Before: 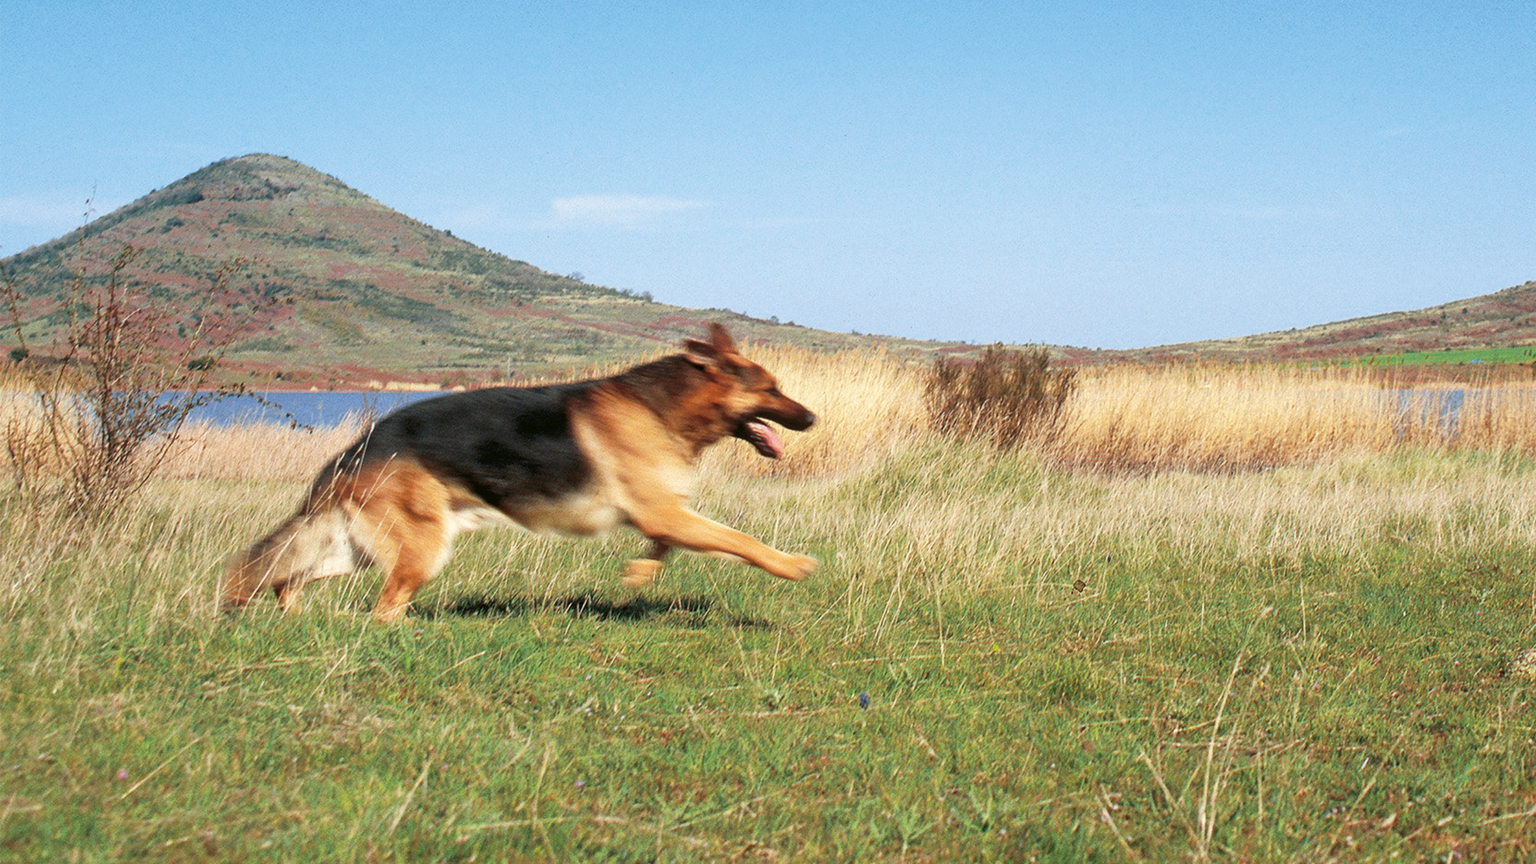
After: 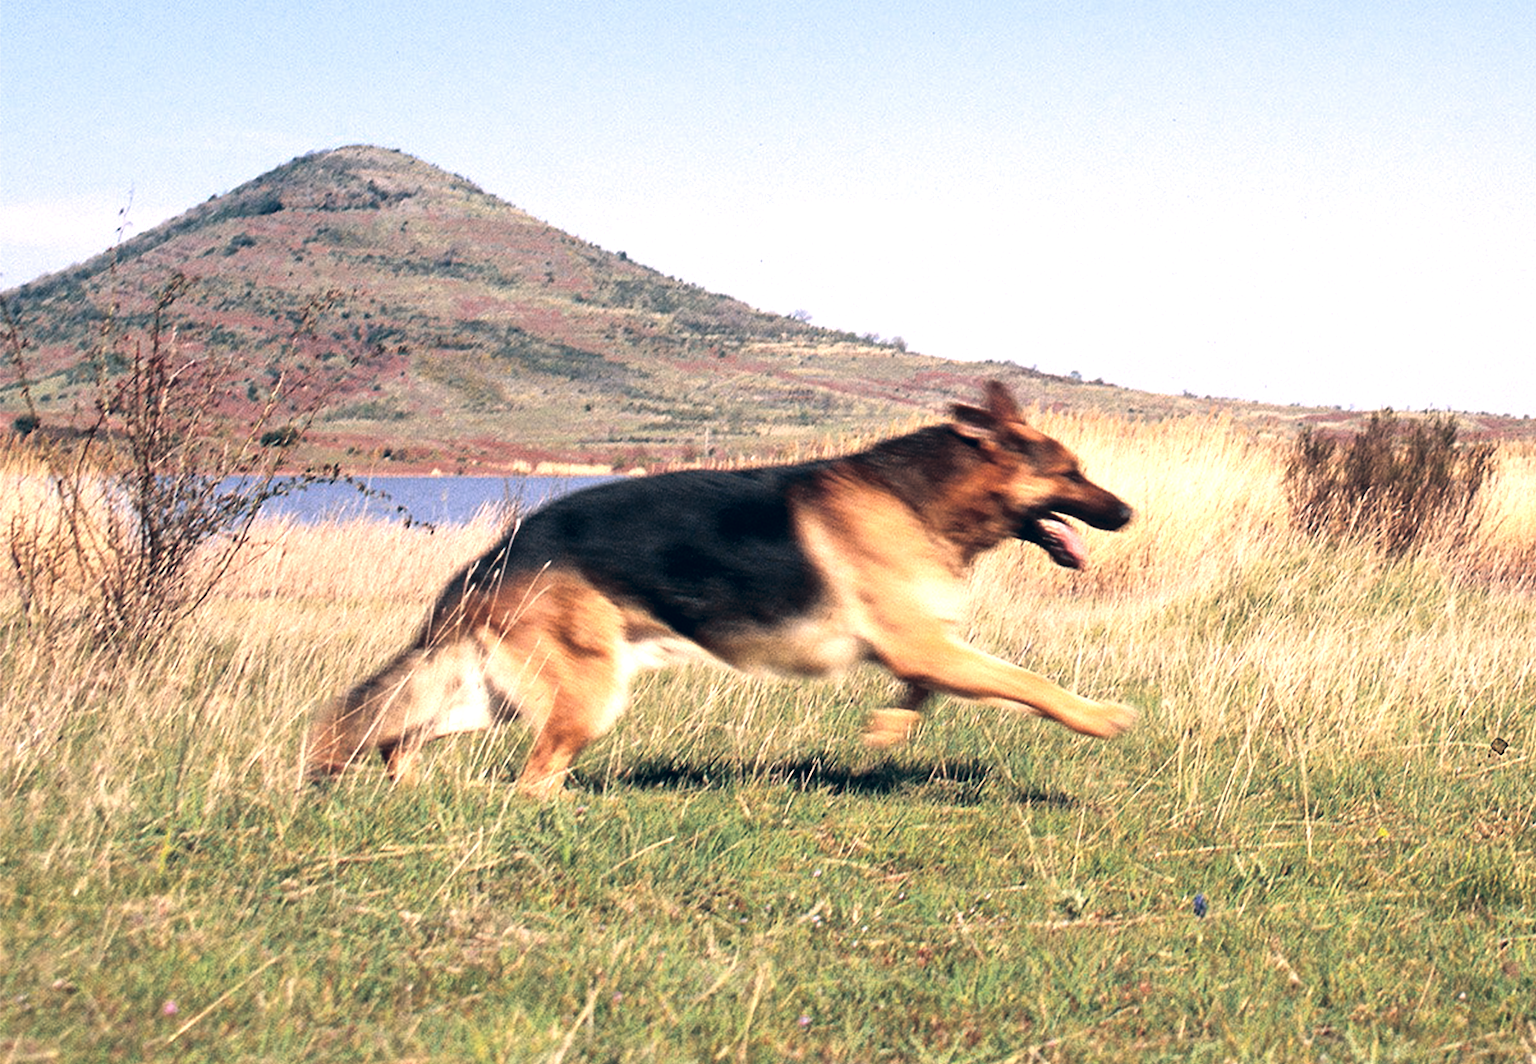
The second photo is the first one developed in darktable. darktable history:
color correction: highlights a* 14.18, highlights b* 6.09, shadows a* -5.06, shadows b* -15.4, saturation 0.85
tone equalizer: -8 EV -0.765 EV, -7 EV -0.678 EV, -6 EV -0.639 EV, -5 EV -0.371 EV, -3 EV 0.373 EV, -2 EV 0.6 EV, -1 EV 0.699 EV, +0 EV 0.772 EV, edges refinement/feathering 500, mask exposure compensation -1.57 EV, preserve details no
crop: top 5.747%, right 27.9%, bottom 5.498%
